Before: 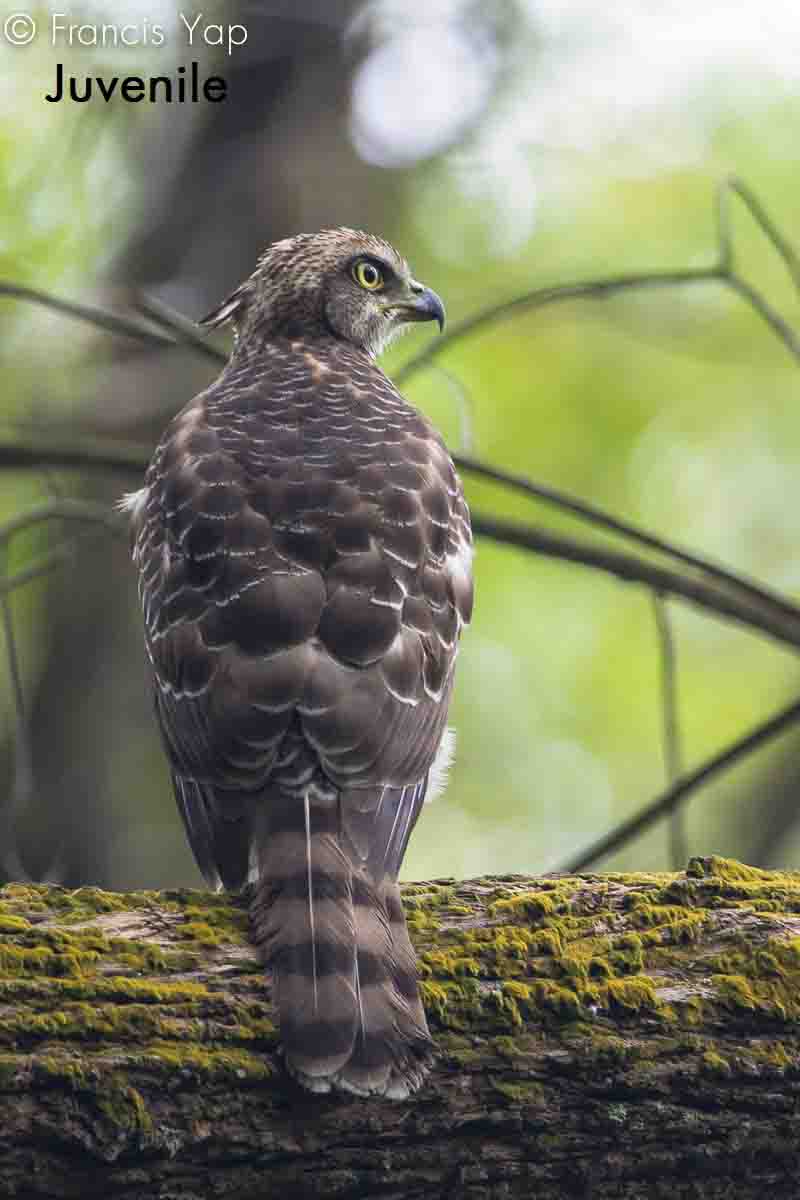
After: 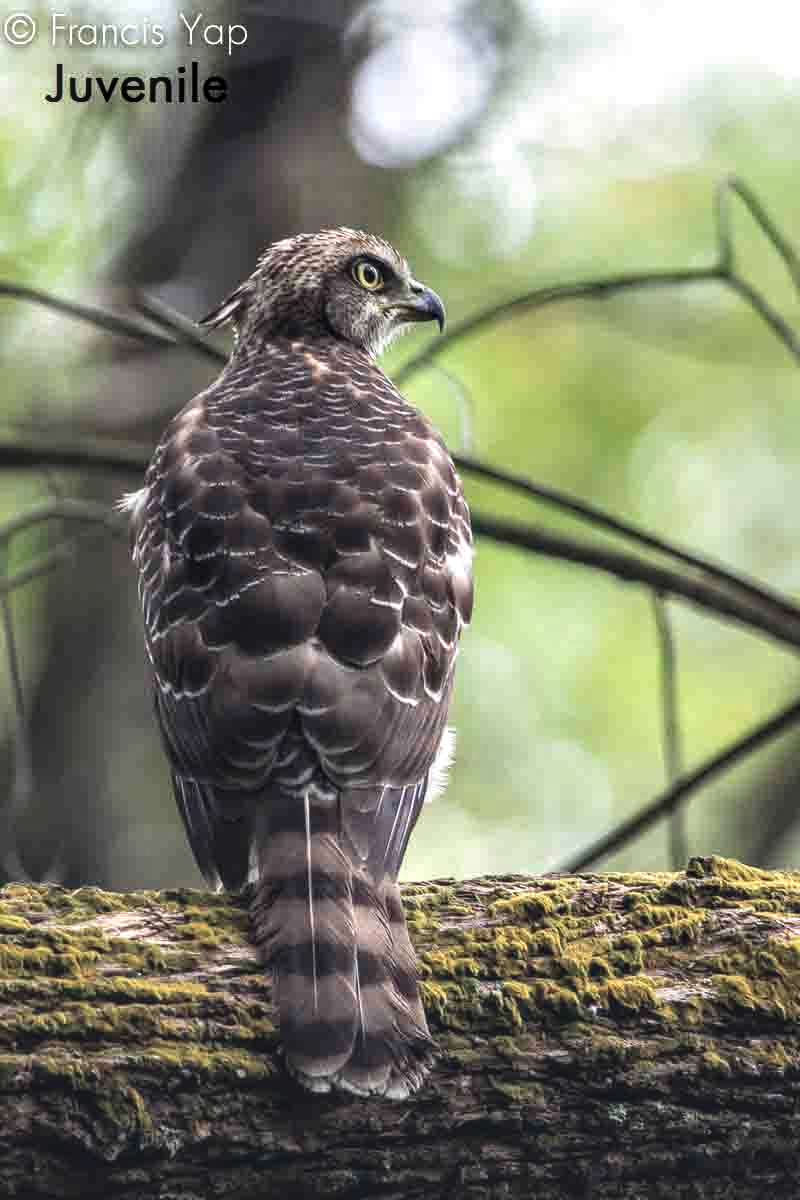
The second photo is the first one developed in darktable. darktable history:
exposure: black level correction -0.016, compensate exposure bias true, compensate highlight preservation false
color zones: curves: ch0 [(0, 0.5) (0.143, 0.5) (0.286, 0.5) (0.429, 0.504) (0.571, 0.5) (0.714, 0.509) (0.857, 0.5) (1, 0.5)]; ch1 [(0, 0.425) (0.143, 0.425) (0.286, 0.375) (0.429, 0.405) (0.571, 0.5) (0.714, 0.47) (0.857, 0.425) (1, 0.435)]; ch2 [(0, 0.5) (0.143, 0.5) (0.286, 0.5) (0.429, 0.517) (0.571, 0.5) (0.714, 0.51) (0.857, 0.5) (1, 0.5)]
local contrast: highlights 60%, shadows 59%, detail 160%
